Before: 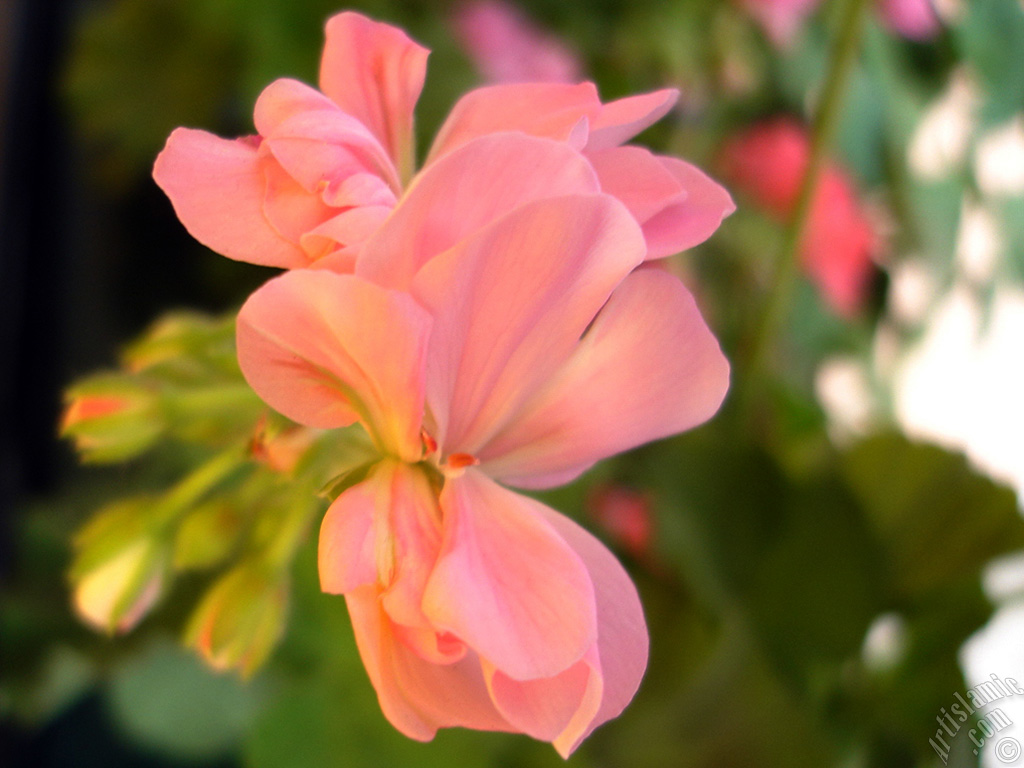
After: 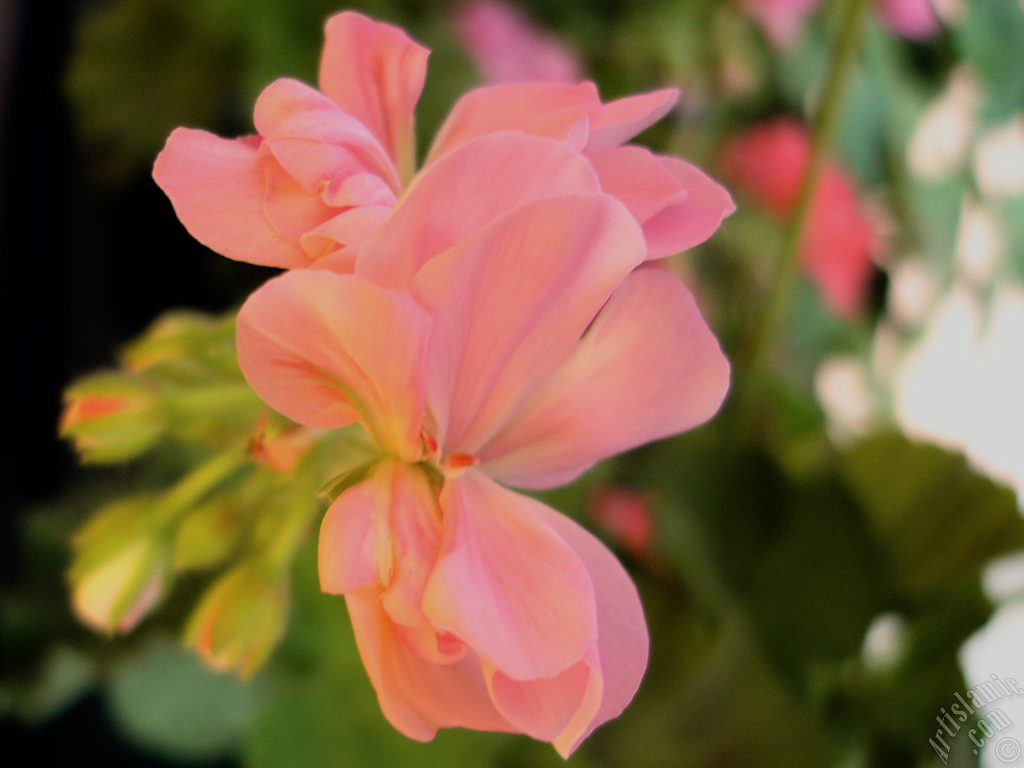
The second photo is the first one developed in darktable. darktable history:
filmic rgb: black relative exposure -7.65 EV, white relative exposure 4.56 EV, hardness 3.61, color science v6 (2022)
contrast brightness saturation: contrast 0.01, saturation -0.05
